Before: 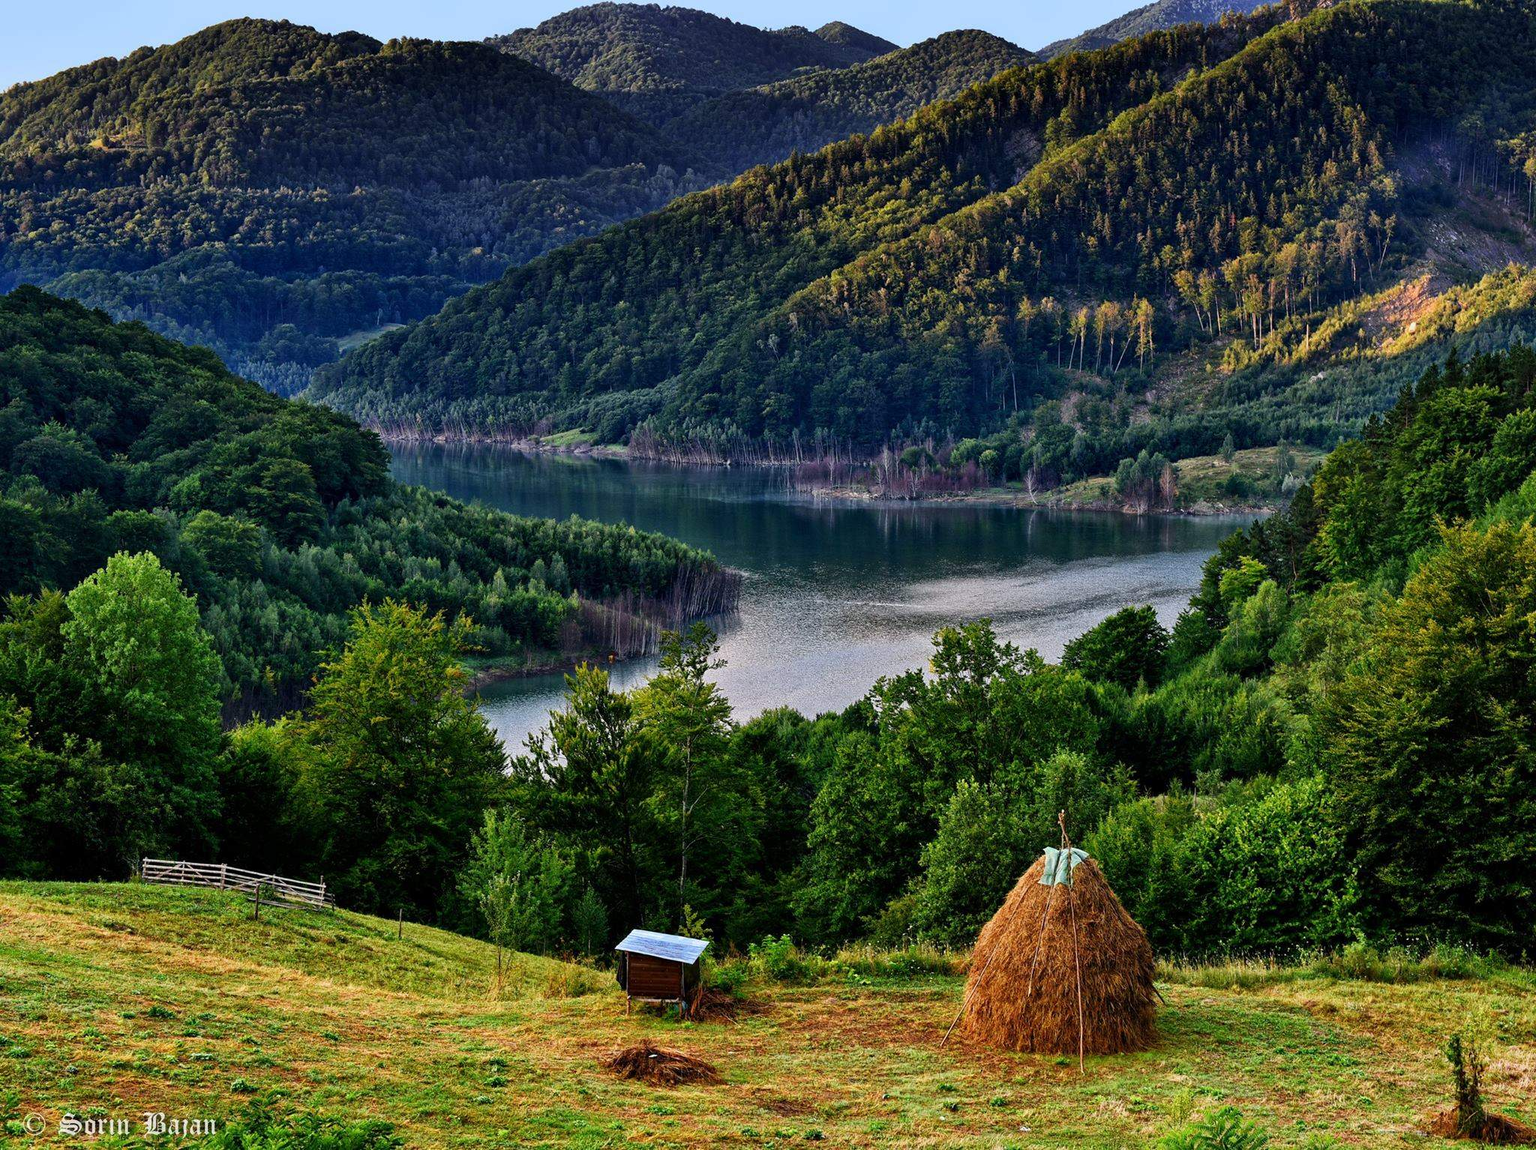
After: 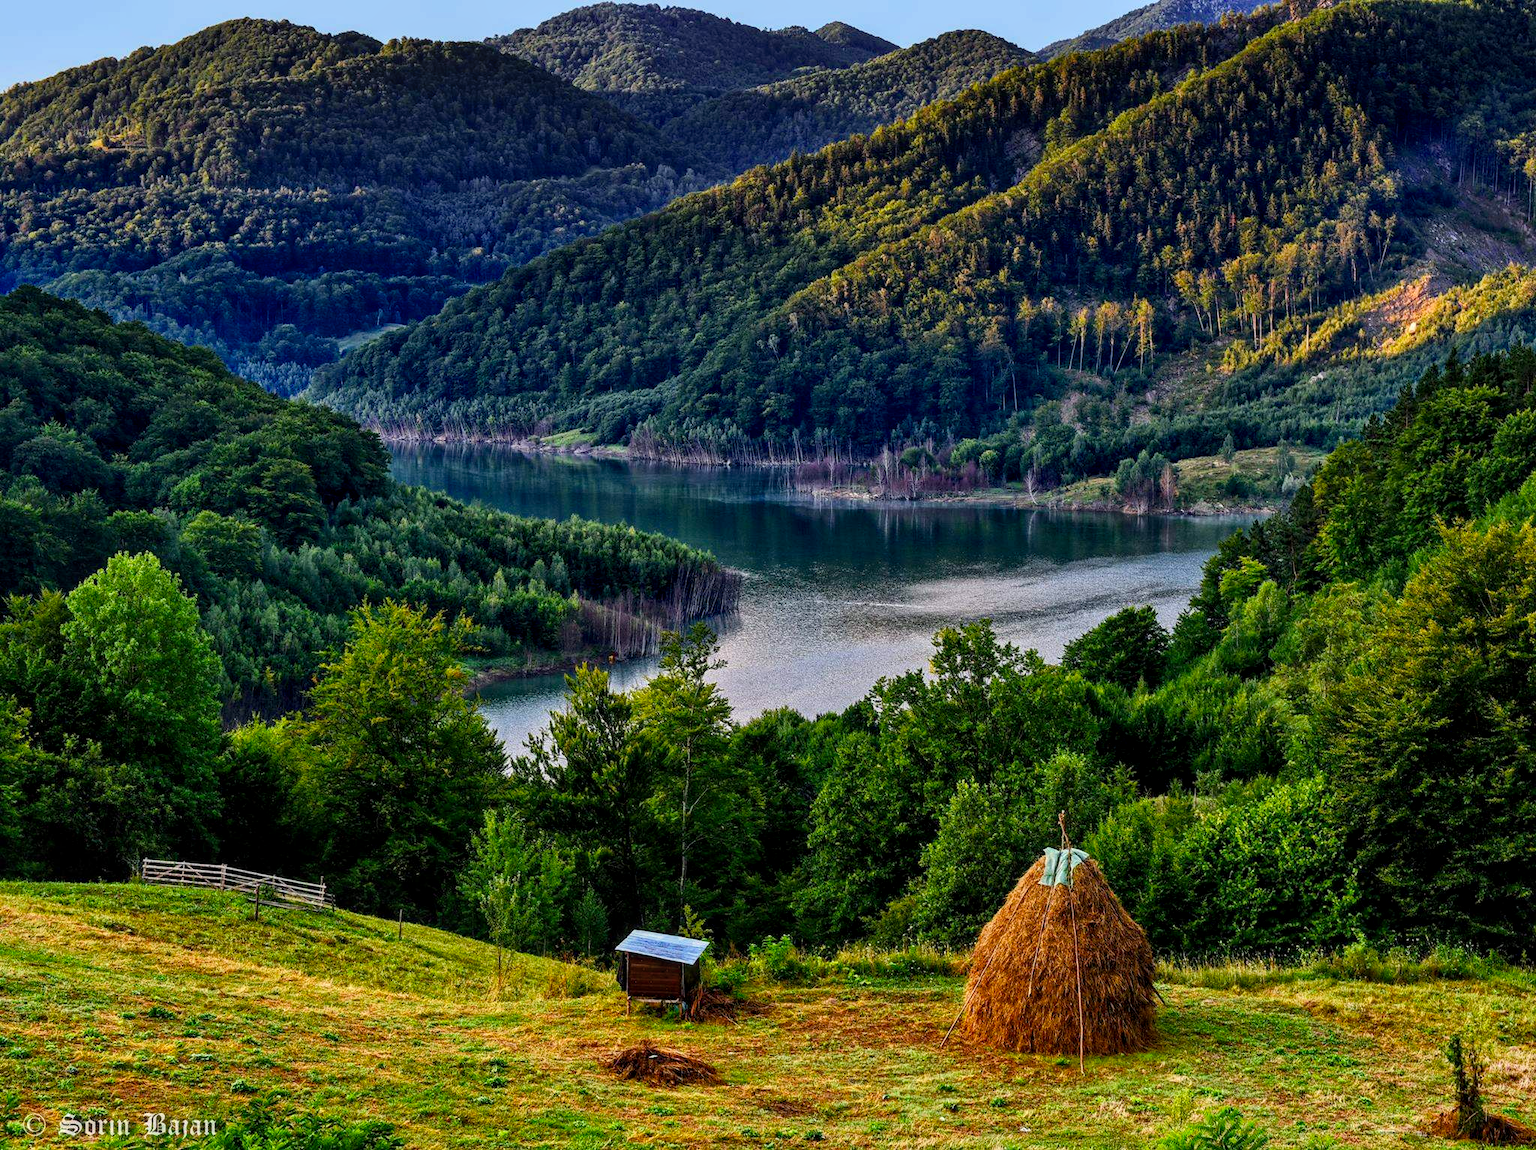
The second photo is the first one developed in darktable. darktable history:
local contrast: on, module defaults
color balance rgb: linear chroma grading › shadows -8%, linear chroma grading › global chroma 10%, perceptual saturation grading › global saturation 2%, perceptual saturation grading › highlights -2%, perceptual saturation grading › mid-tones 4%, perceptual saturation grading › shadows 8%, perceptual brilliance grading › global brilliance 2%, perceptual brilliance grading › highlights -4%, global vibrance 16%, saturation formula JzAzBz (2021)
